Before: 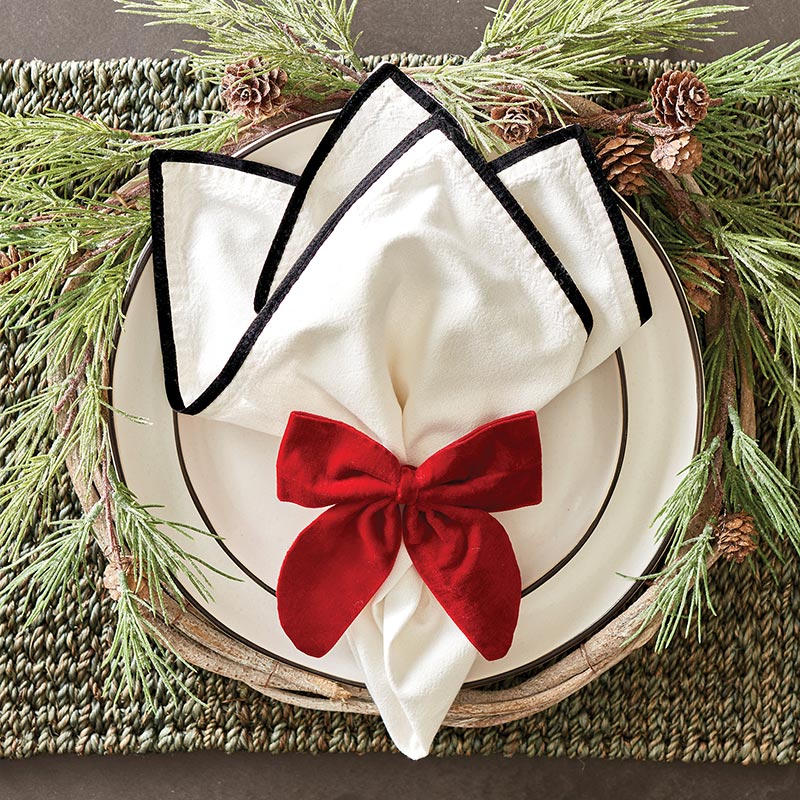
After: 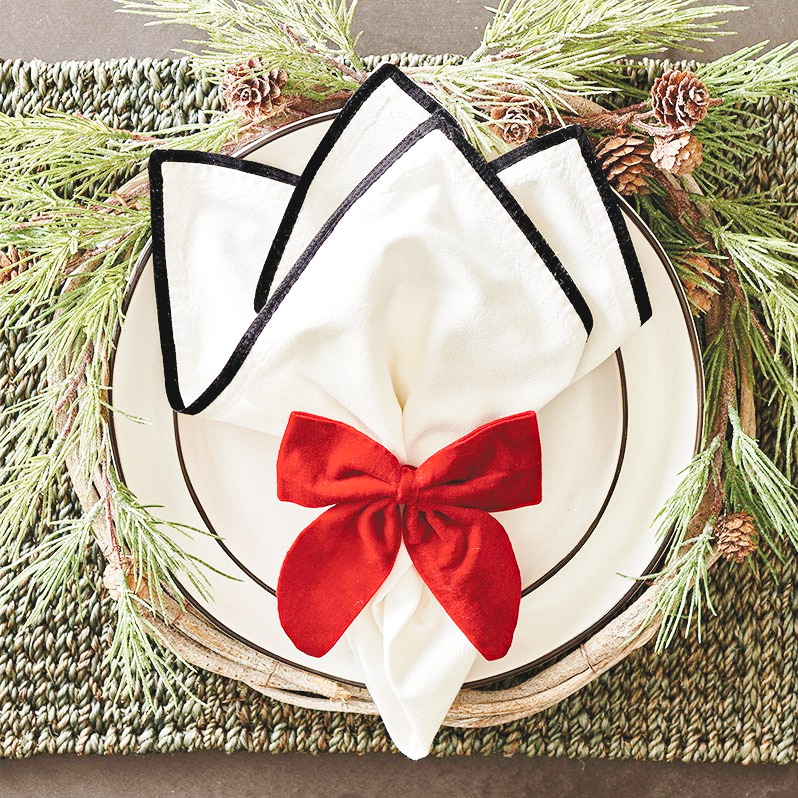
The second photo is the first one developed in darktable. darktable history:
haze removal: strength 0.12, distance 0.25, compatibility mode true, adaptive false
base curve: curves: ch0 [(0, 0.007) (0.028, 0.063) (0.121, 0.311) (0.46, 0.743) (0.859, 0.957) (1, 1)], preserve colors none
crop: top 0.05%, bottom 0.098%
